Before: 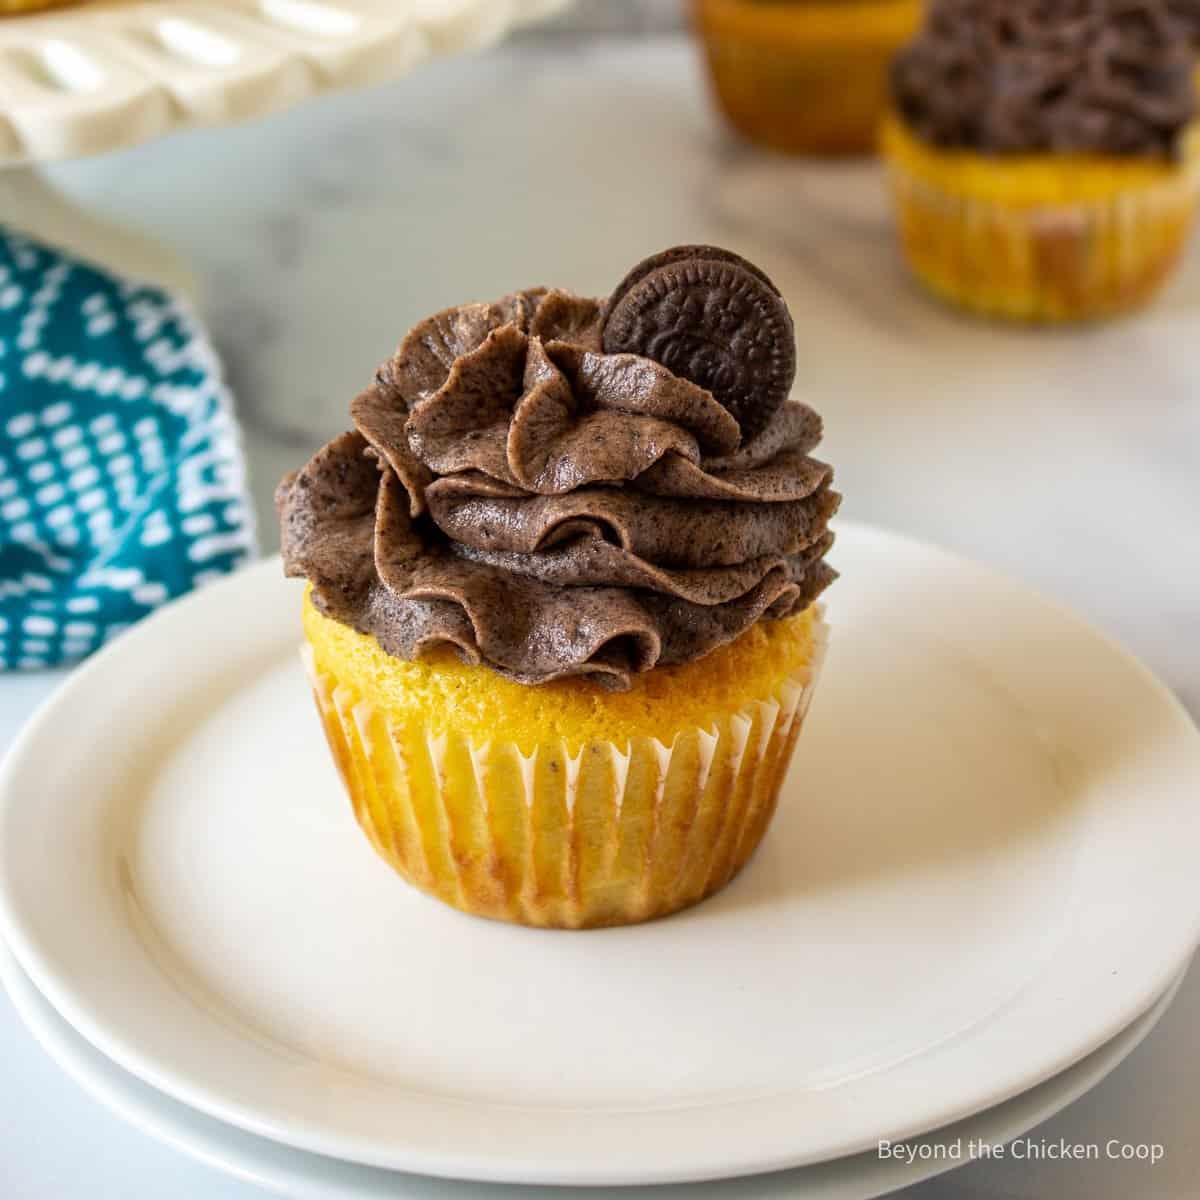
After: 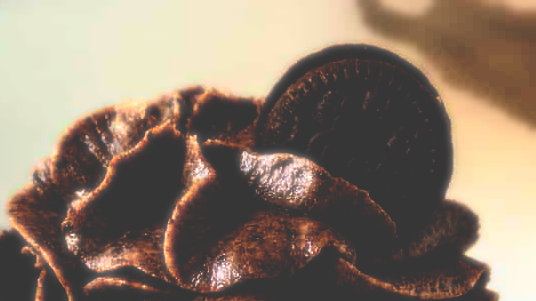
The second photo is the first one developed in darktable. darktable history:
rotate and perspective: crop left 0, crop top 0
crop: left 28.64%, top 16.832%, right 26.637%, bottom 58.055%
base curve: curves: ch0 [(0, 0.036) (0.083, 0.04) (0.804, 1)], preserve colors none
bloom: size 0%, threshold 54.82%, strength 8.31%
